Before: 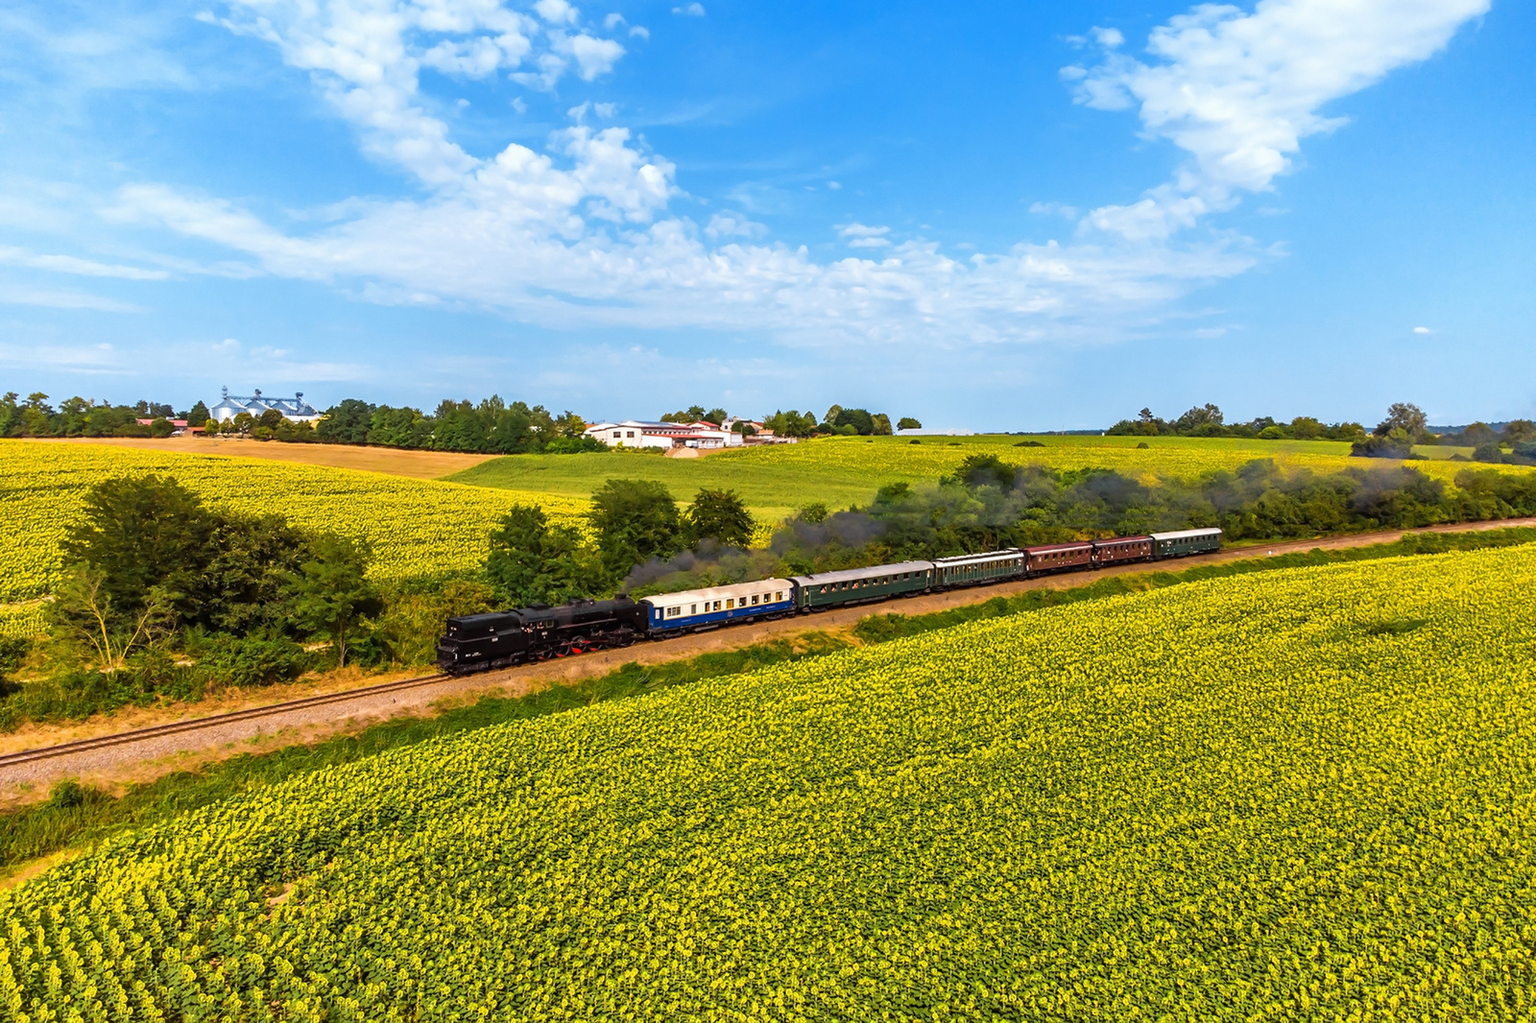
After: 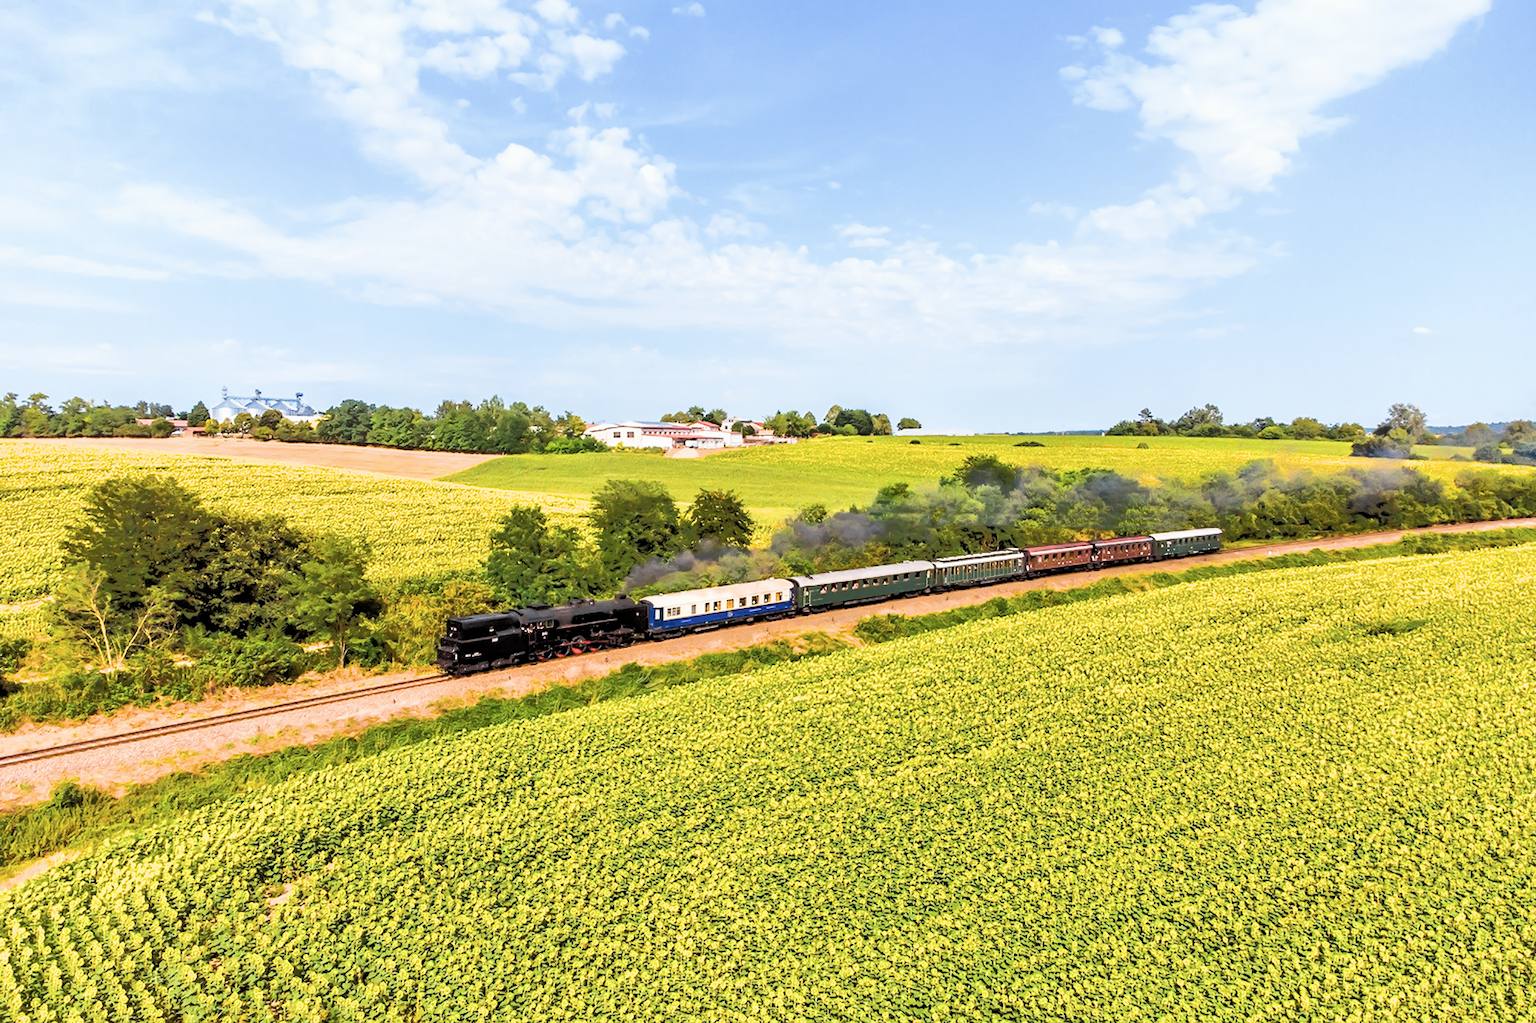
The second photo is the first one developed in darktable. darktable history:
tone equalizer: -8 EV -0.528 EV, -7 EV -0.281 EV, -6 EV -0.07 EV, -5 EV 0.413 EV, -4 EV 0.984 EV, -3 EV 0.823 EV, -2 EV -0.015 EV, -1 EV 0.145 EV, +0 EV -0.02 EV
filmic rgb: black relative exposure -5.05 EV, white relative exposure 3.99 EV, hardness 2.9, contrast 1.2, highlights saturation mix -30.87%
exposure: exposure 1.159 EV, compensate highlight preservation false
contrast brightness saturation: saturation -0.095
